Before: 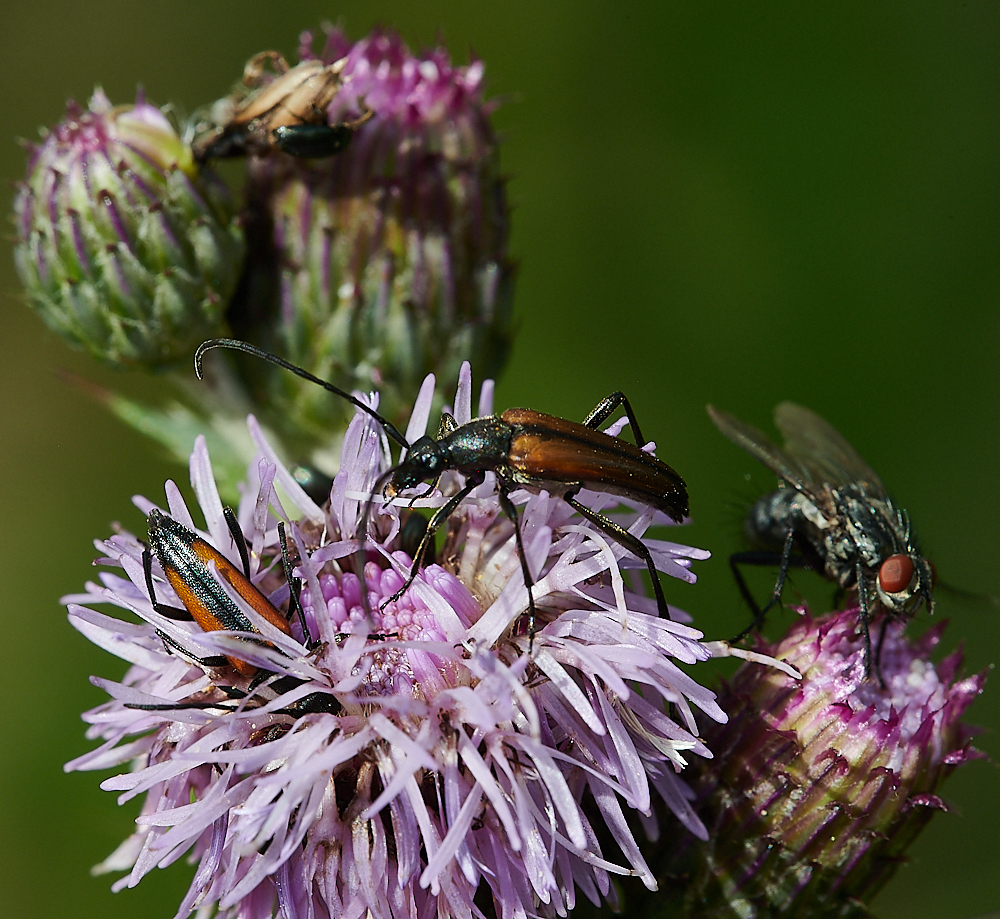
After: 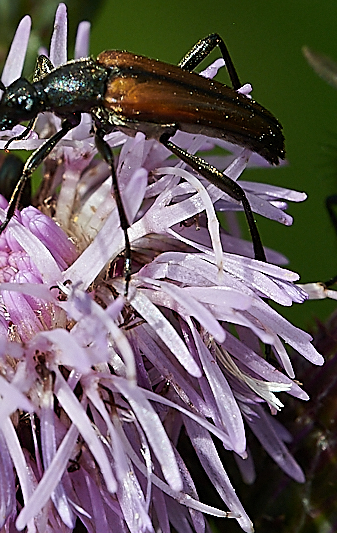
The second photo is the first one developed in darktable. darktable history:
crop: left 40.442%, top 39.014%, right 25.837%, bottom 2.953%
sharpen: on, module defaults
